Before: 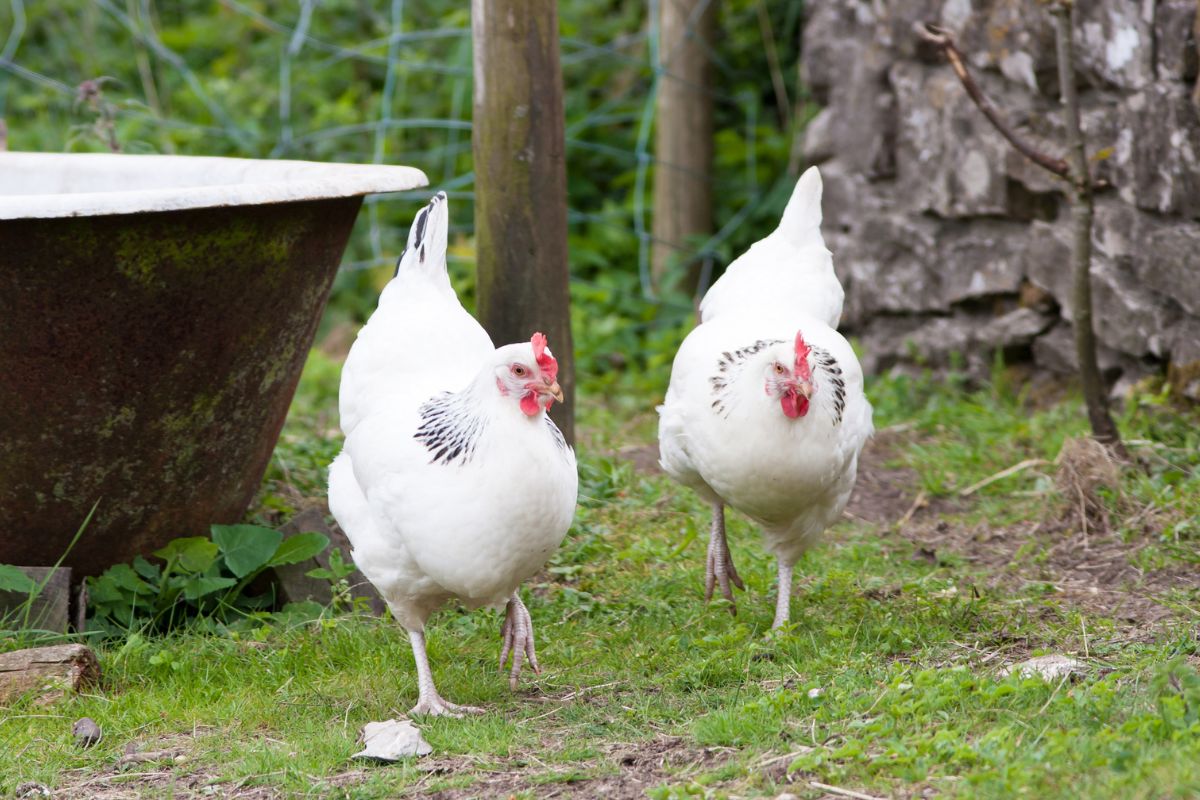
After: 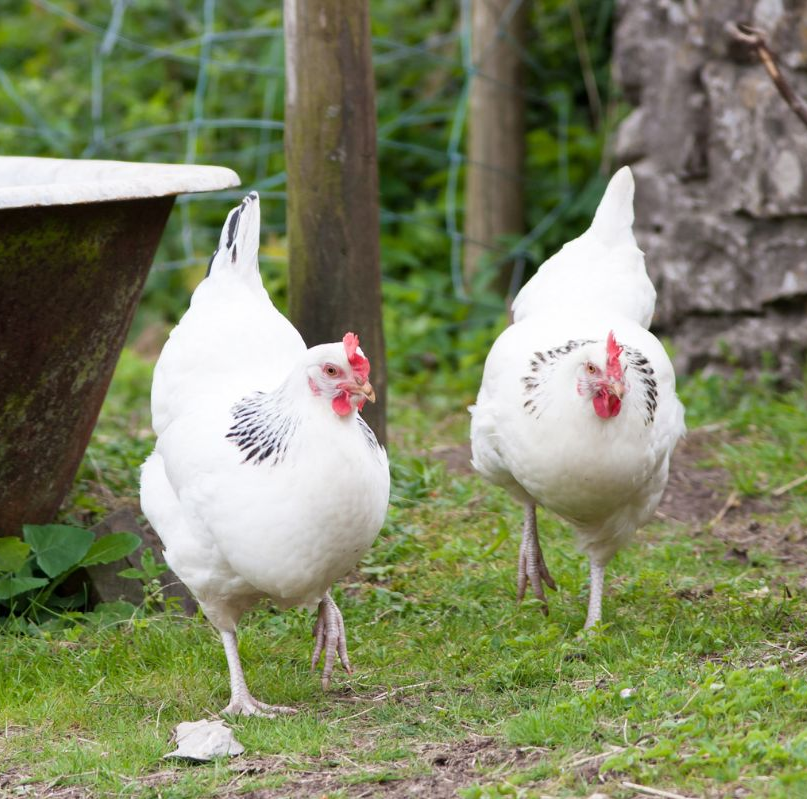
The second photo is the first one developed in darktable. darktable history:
crop and rotate: left 15.749%, right 16.969%
